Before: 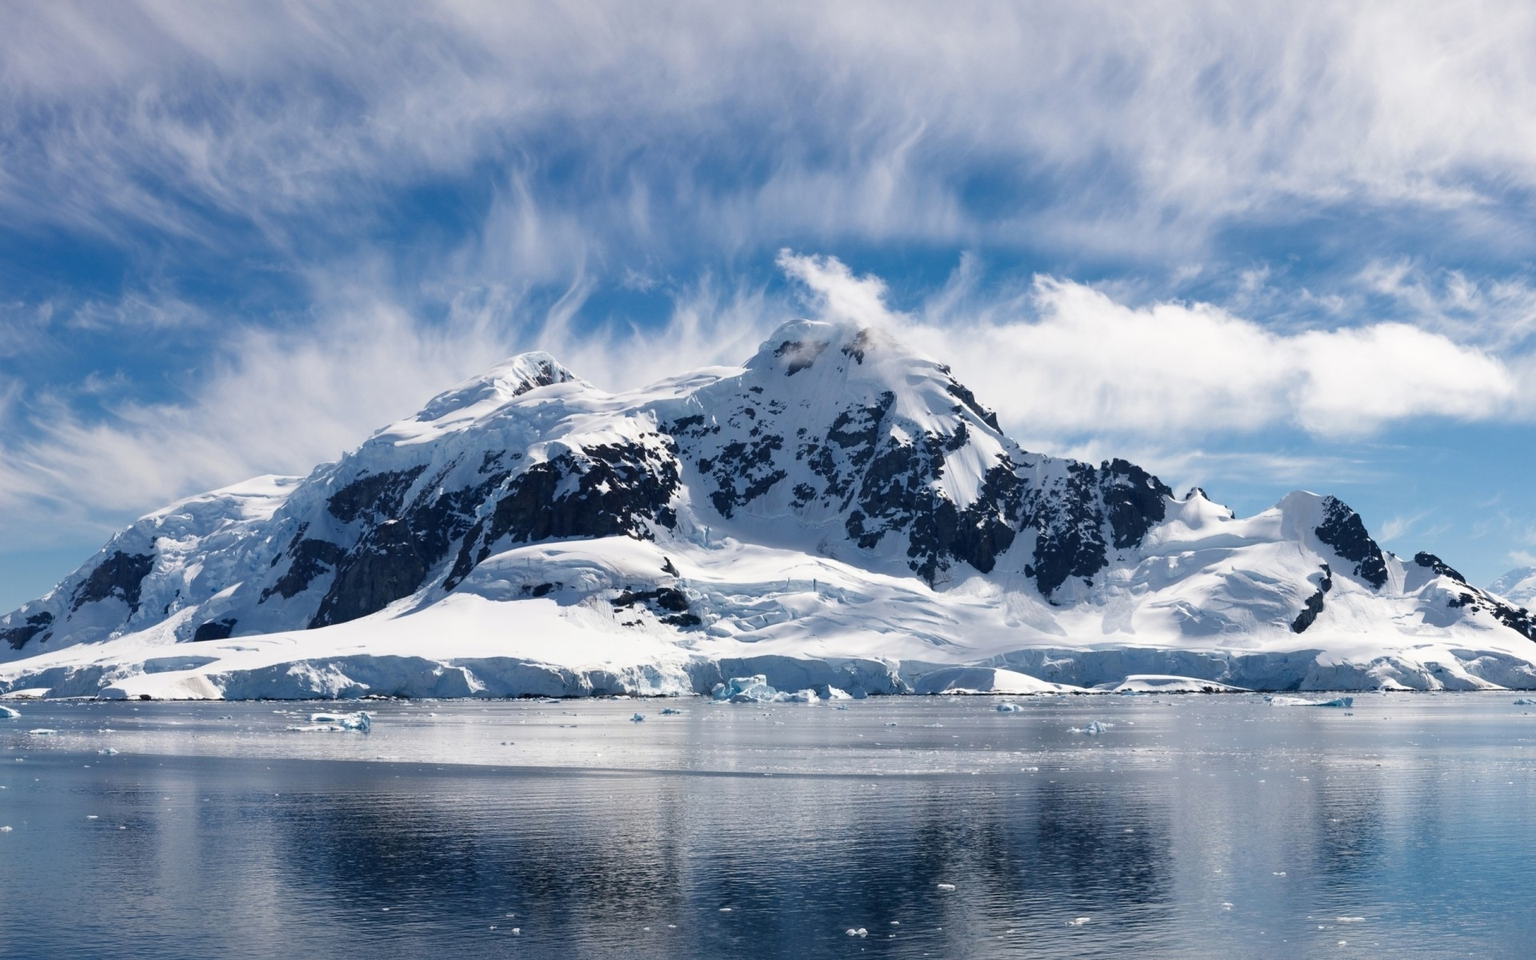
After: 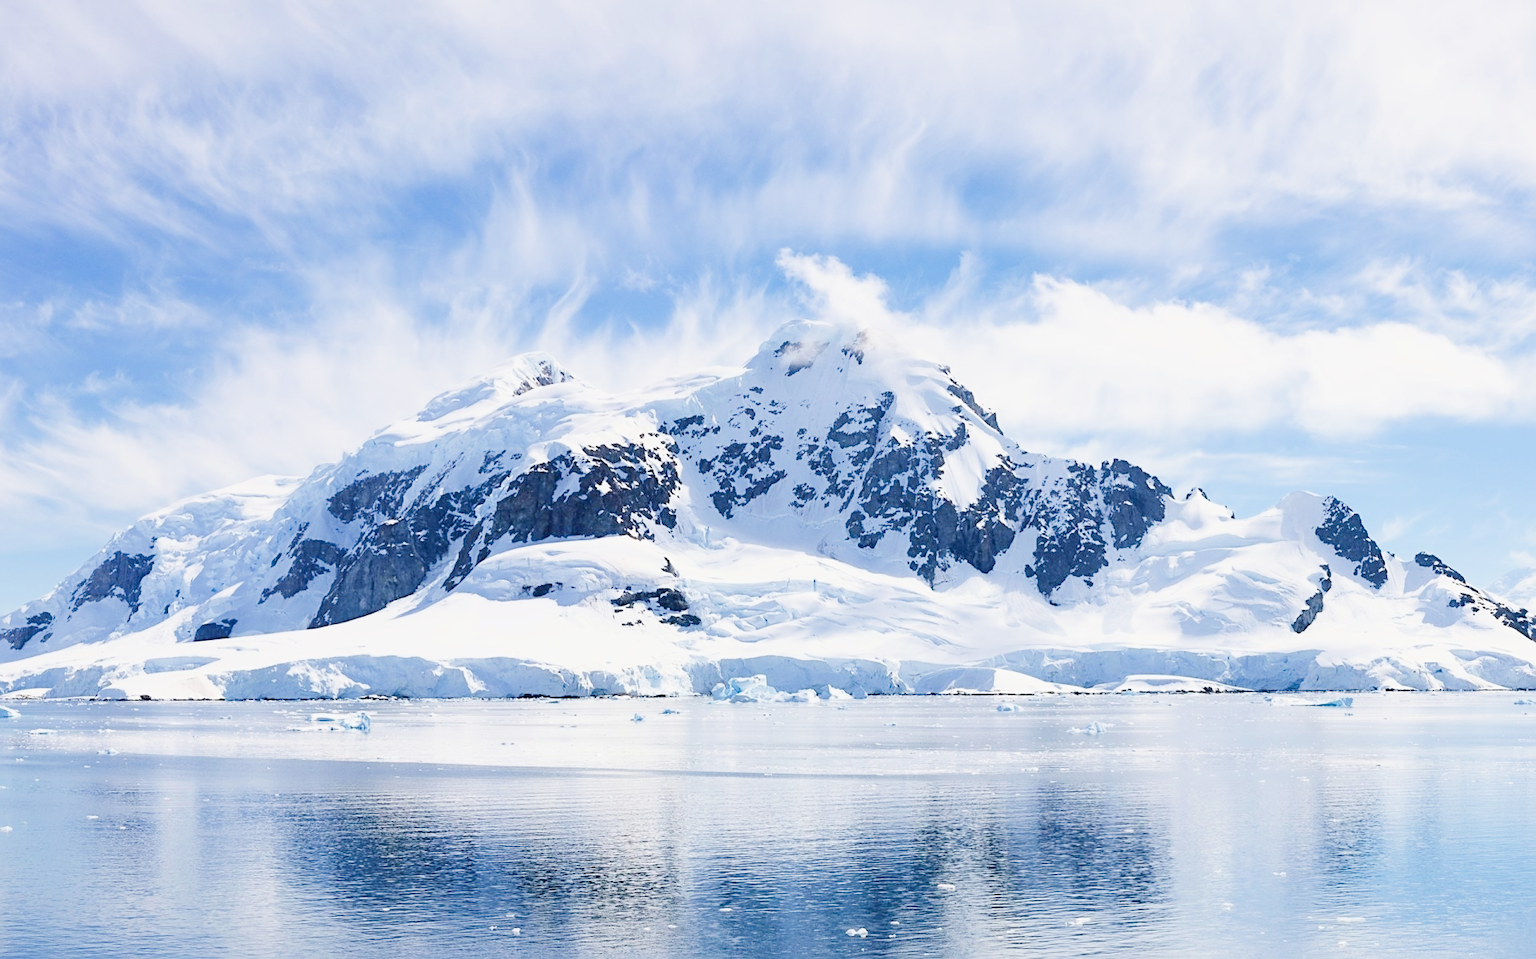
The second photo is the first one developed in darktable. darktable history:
crop: bottom 0.055%
filmic rgb: black relative exposure -6.19 EV, white relative exposure 6.96 EV, hardness 2.24, preserve chrominance max RGB
exposure: black level correction 0.001, exposure 2.653 EV, compensate exposure bias true, compensate highlight preservation false
sharpen: on, module defaults
